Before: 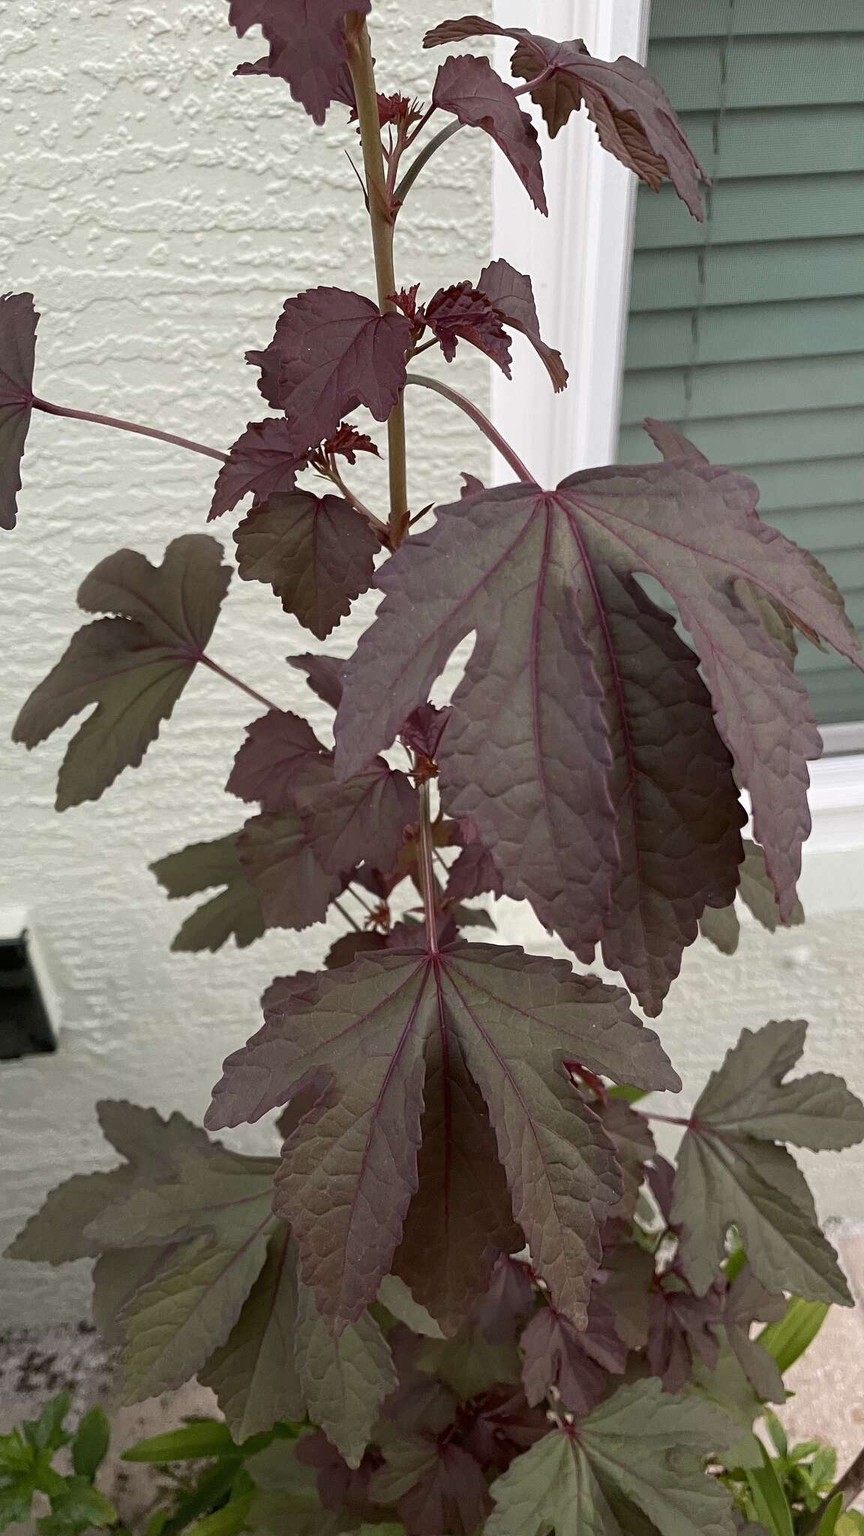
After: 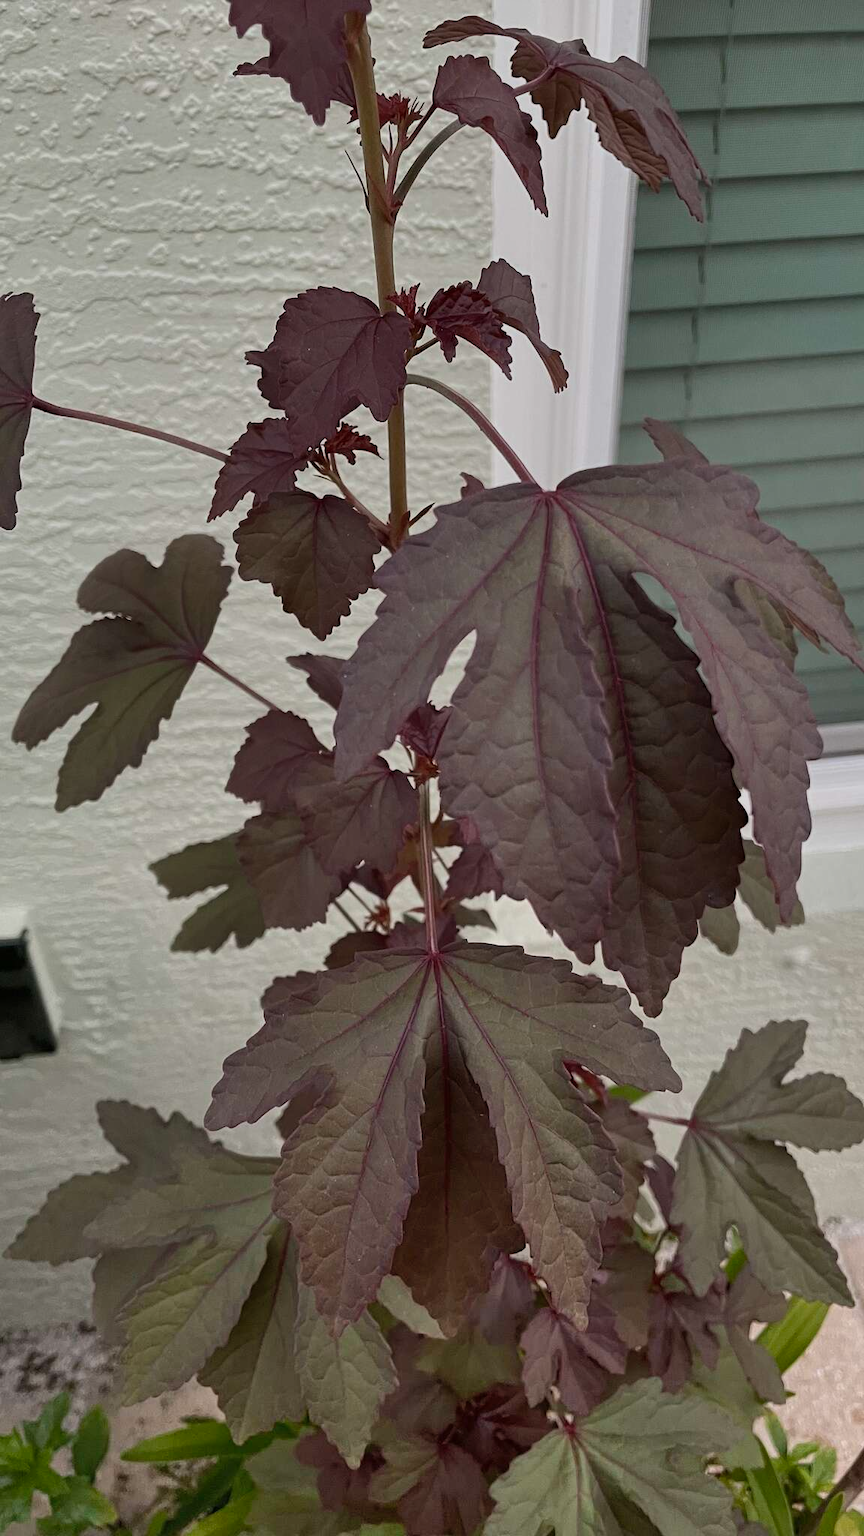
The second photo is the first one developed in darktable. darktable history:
shadows and highlights: soften with gaussian
white balance: emerald 1
graduated density: rotation 5.63°, offset 76.9
color zones: curves: ch0 [(0.068, 0.464) (0.25, 0.5) (0.48, 0.508) (0.75, 0.536) (0.886, 0.476) (0.967, 0.456)]; ch1 [(0.066, 0.456) (0.25, 0.5) (0.616, 0.508) (0.746, 0.56) (0.934, 0.444)]
